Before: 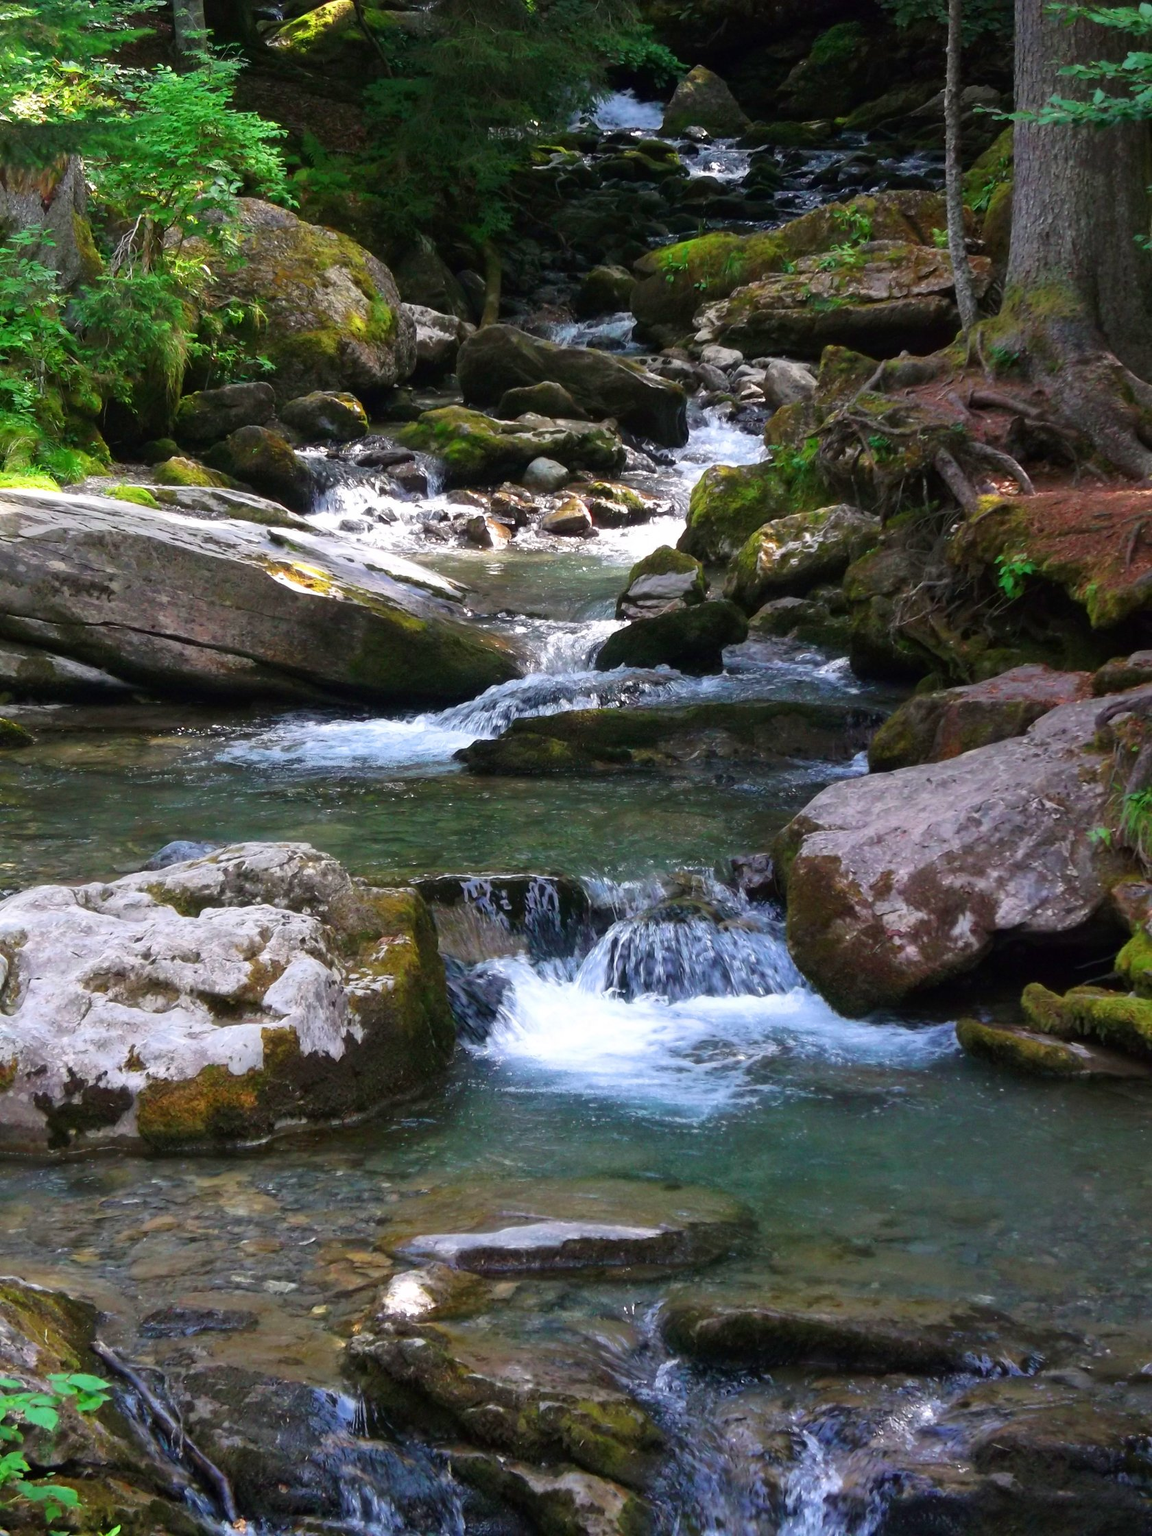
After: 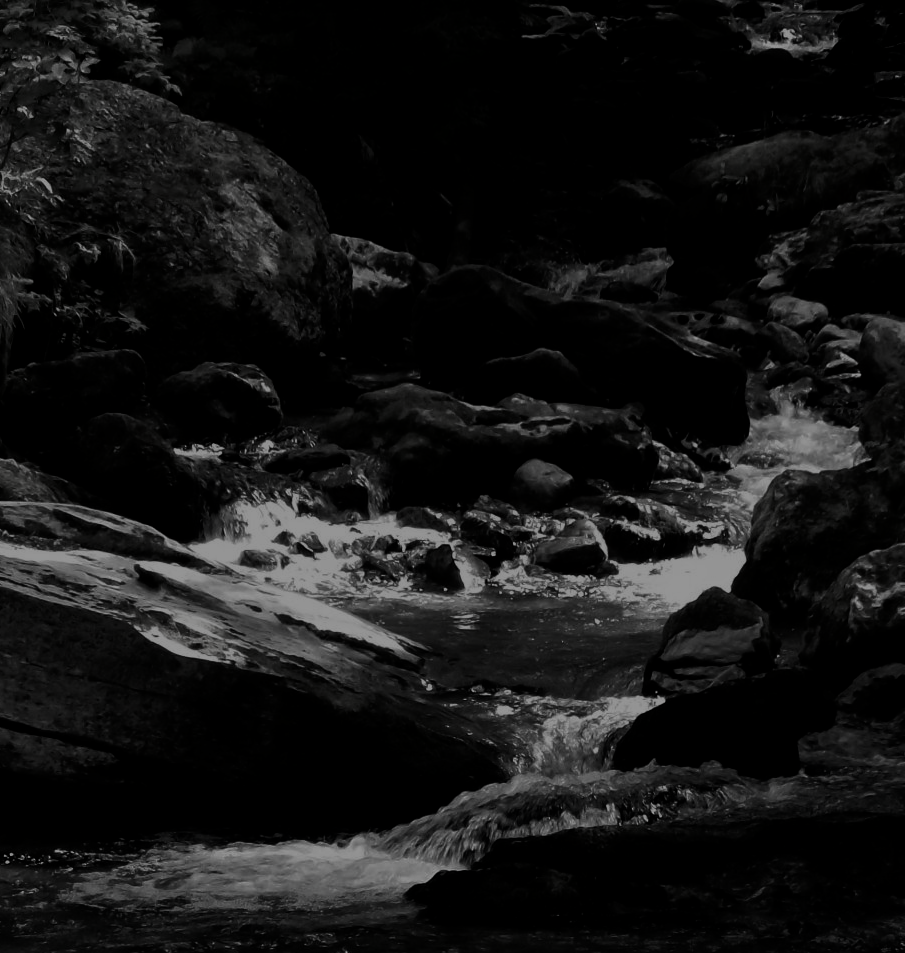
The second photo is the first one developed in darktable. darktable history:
contrast brightness saturation: contrast 0.018, brightness -0.993, saturation -0.989
crop: left 15.224%, top 9.294%, right 30.877%, bottom 48.126%
filmic rgb: black relative exposure -7.65 EV, white relative exposure 4.56 EV, threshold 2.96 EV, hardness 3.61, enable highlight reconstruction true
